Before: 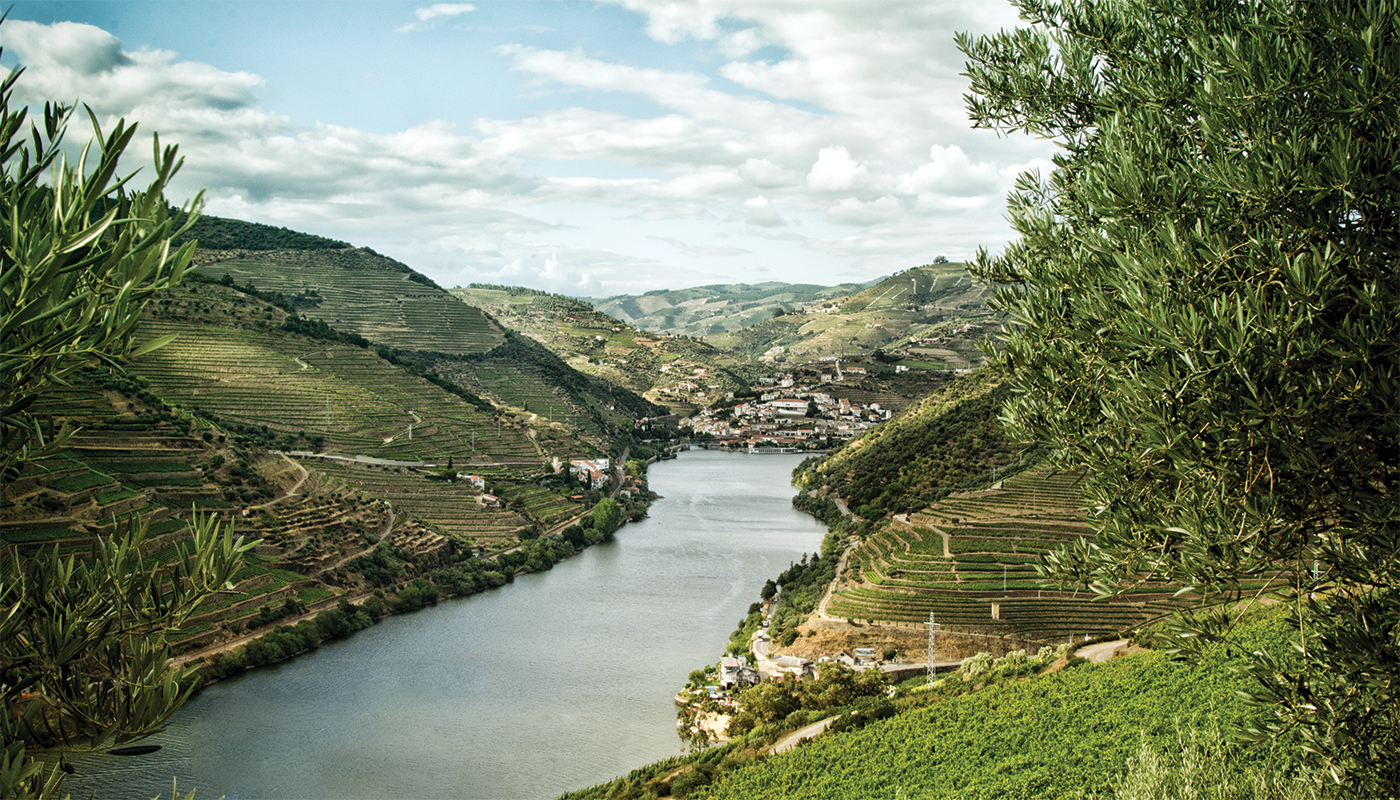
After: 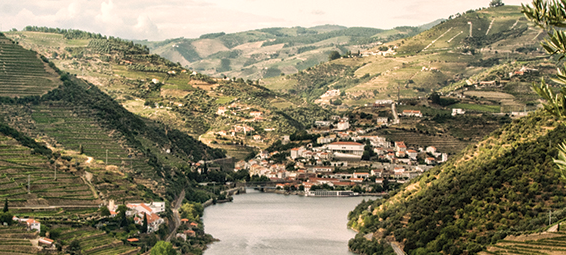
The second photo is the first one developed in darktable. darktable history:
white balance: red 1.127, blue 0.943
crop: left 31.751%, top 32.172%, right 27.8%, bottom 35.83%
